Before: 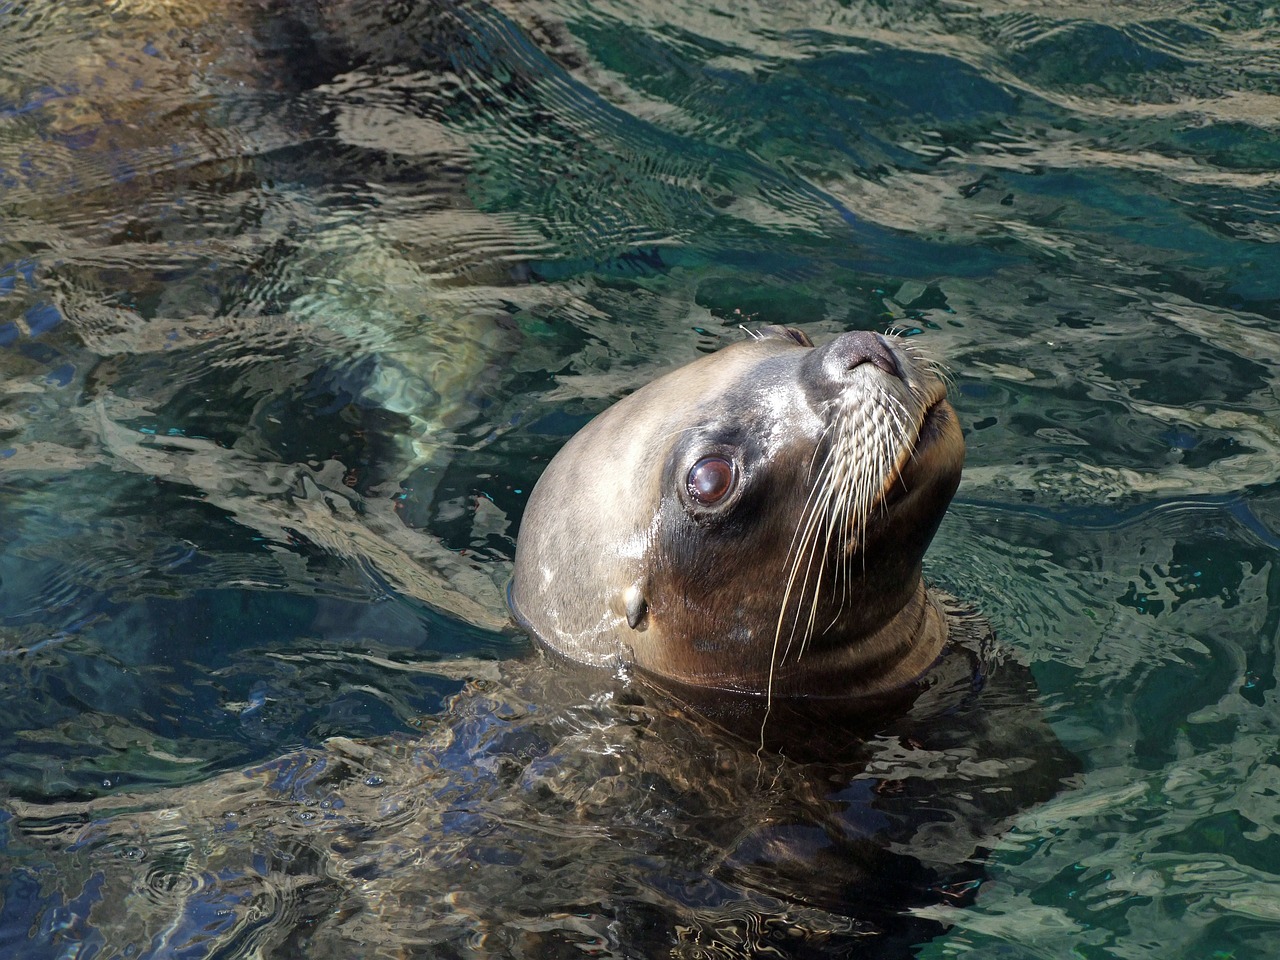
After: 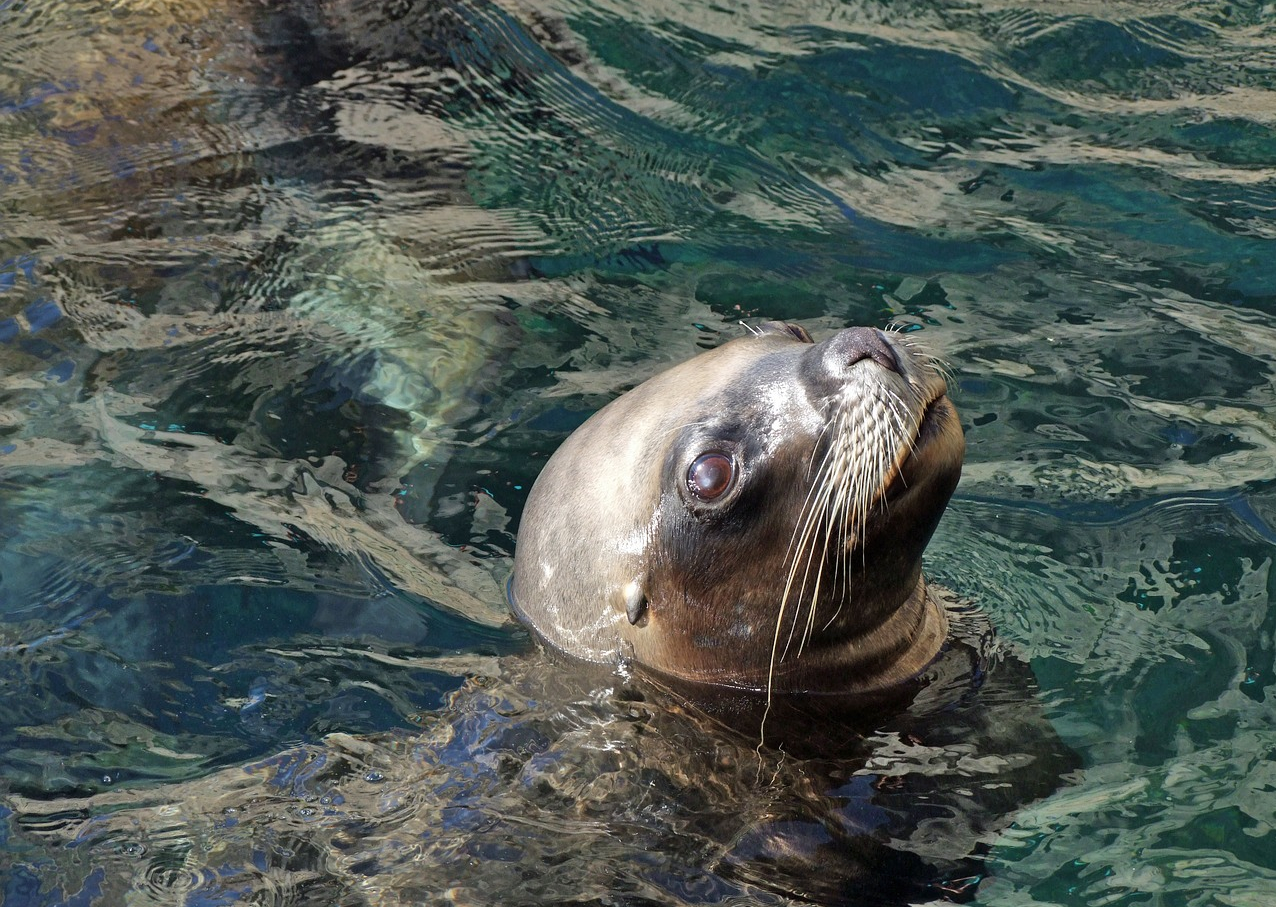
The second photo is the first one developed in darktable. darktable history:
crop: top 0.448%, right 0.264%, bottom 5.045%
shadows and highlights: low approximation 0.01, soften with gaussian
